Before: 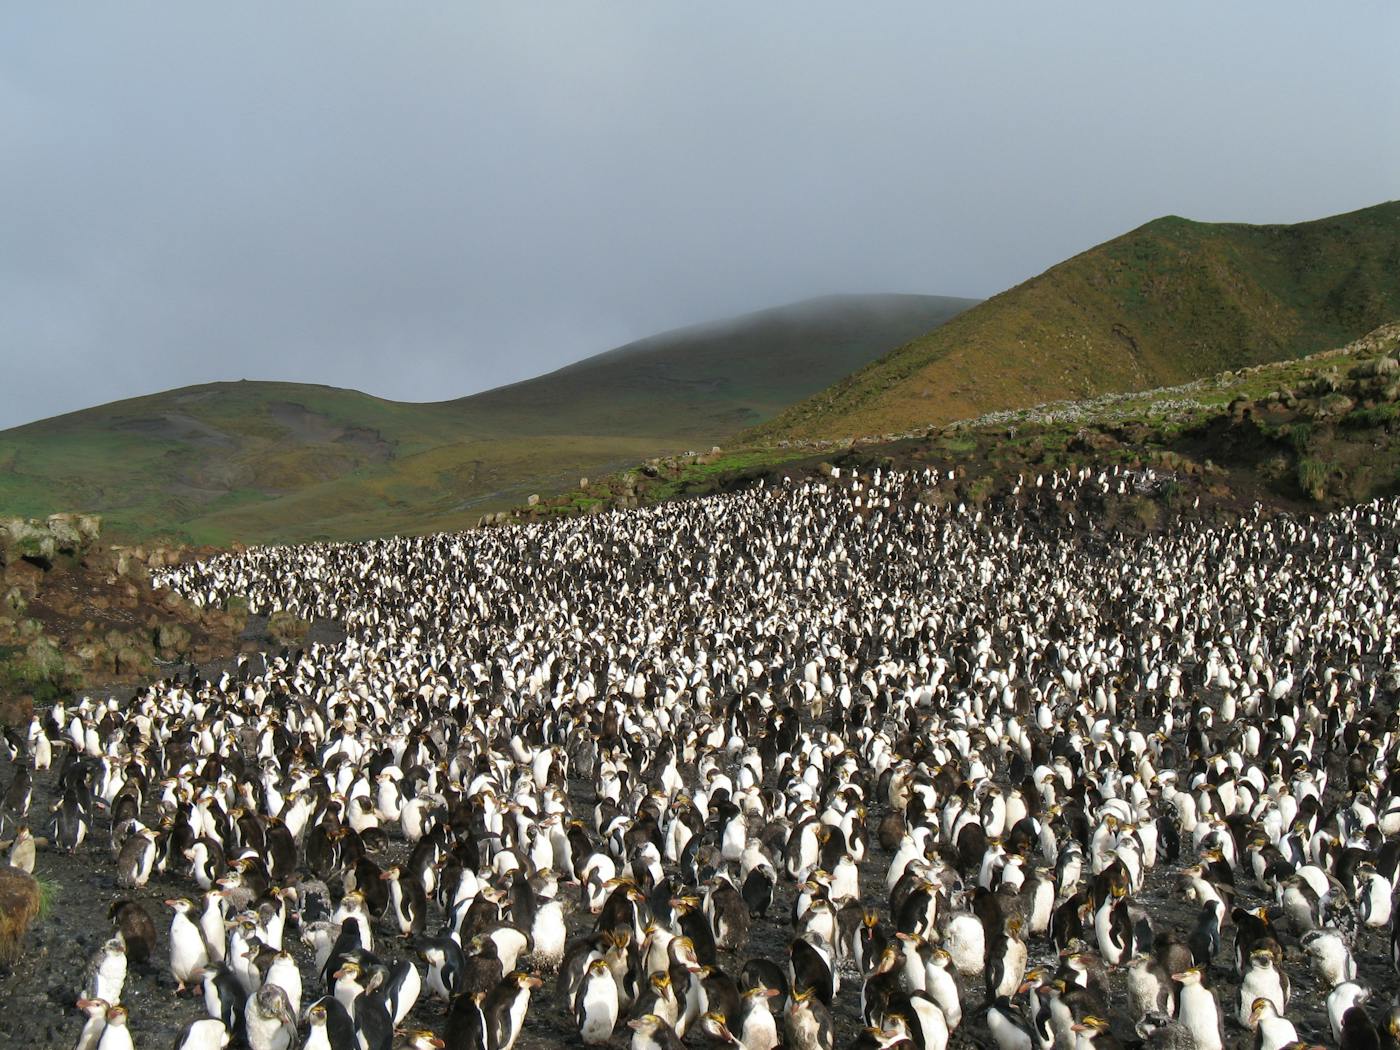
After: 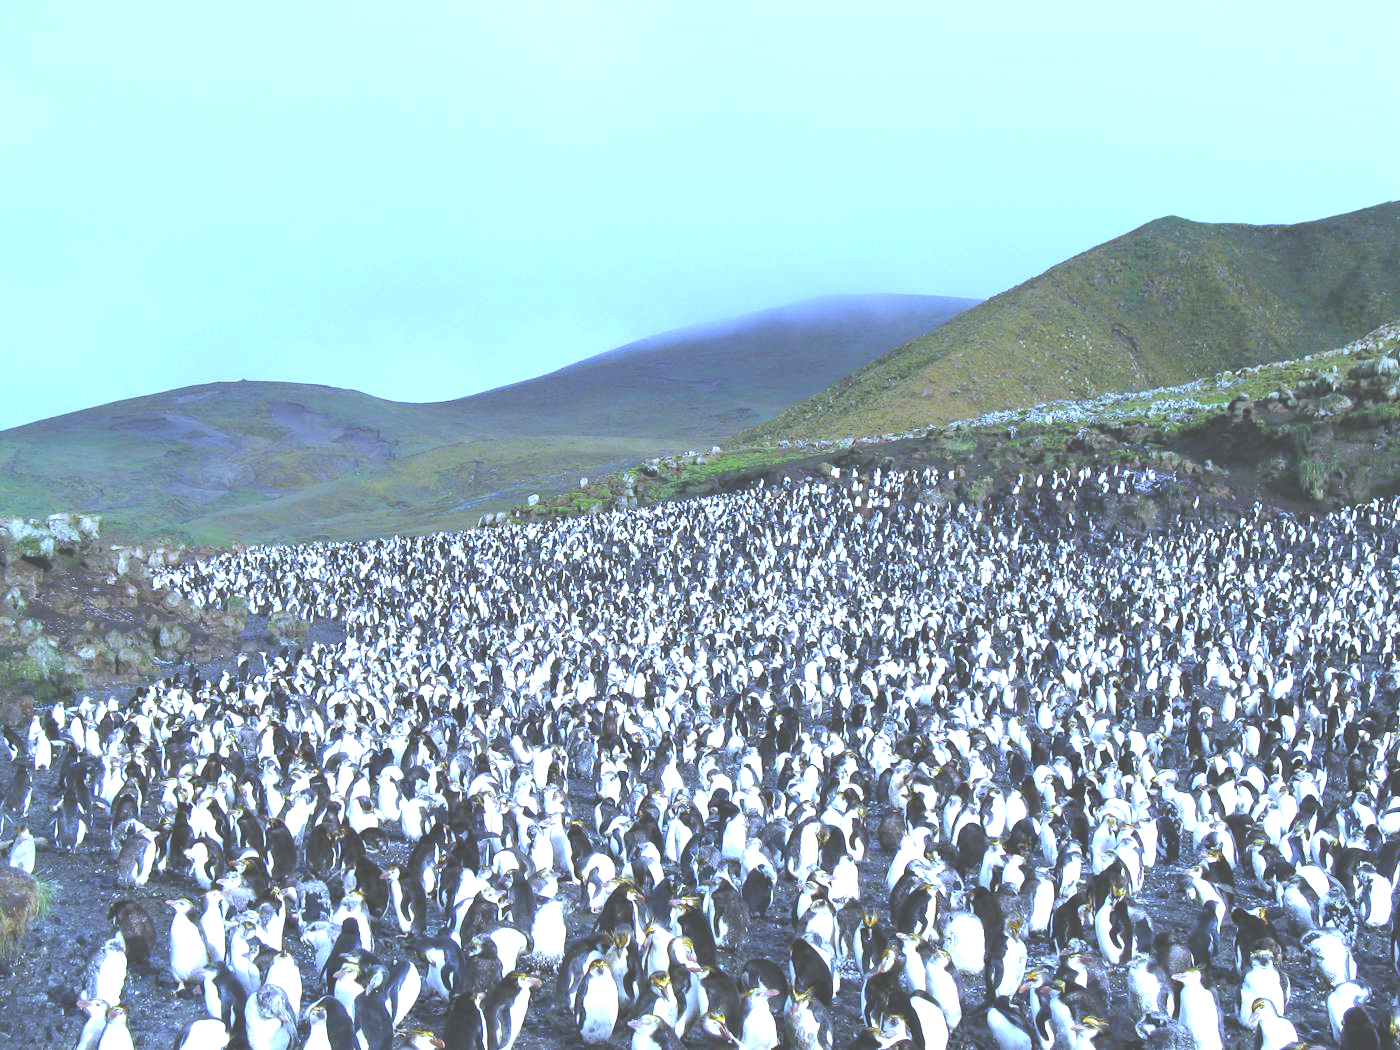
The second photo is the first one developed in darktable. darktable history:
white balance: red 0.766, blue 1.537
exposure: black level correction -0.023, exposure 1.397 EV, compensate highlight preservation false
